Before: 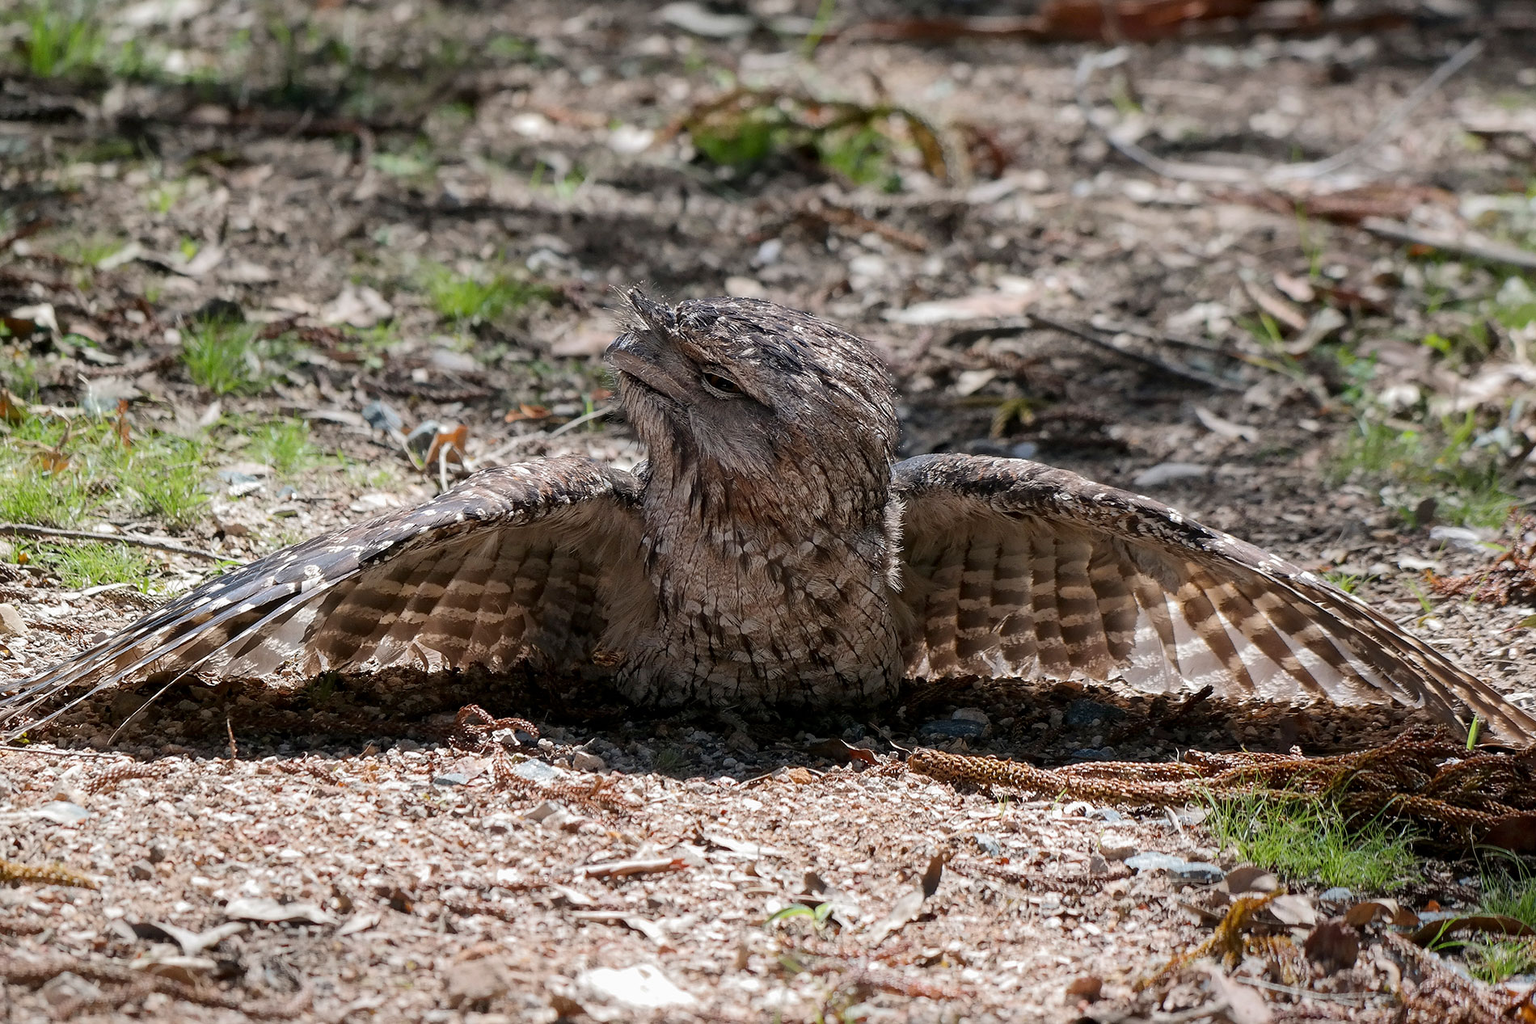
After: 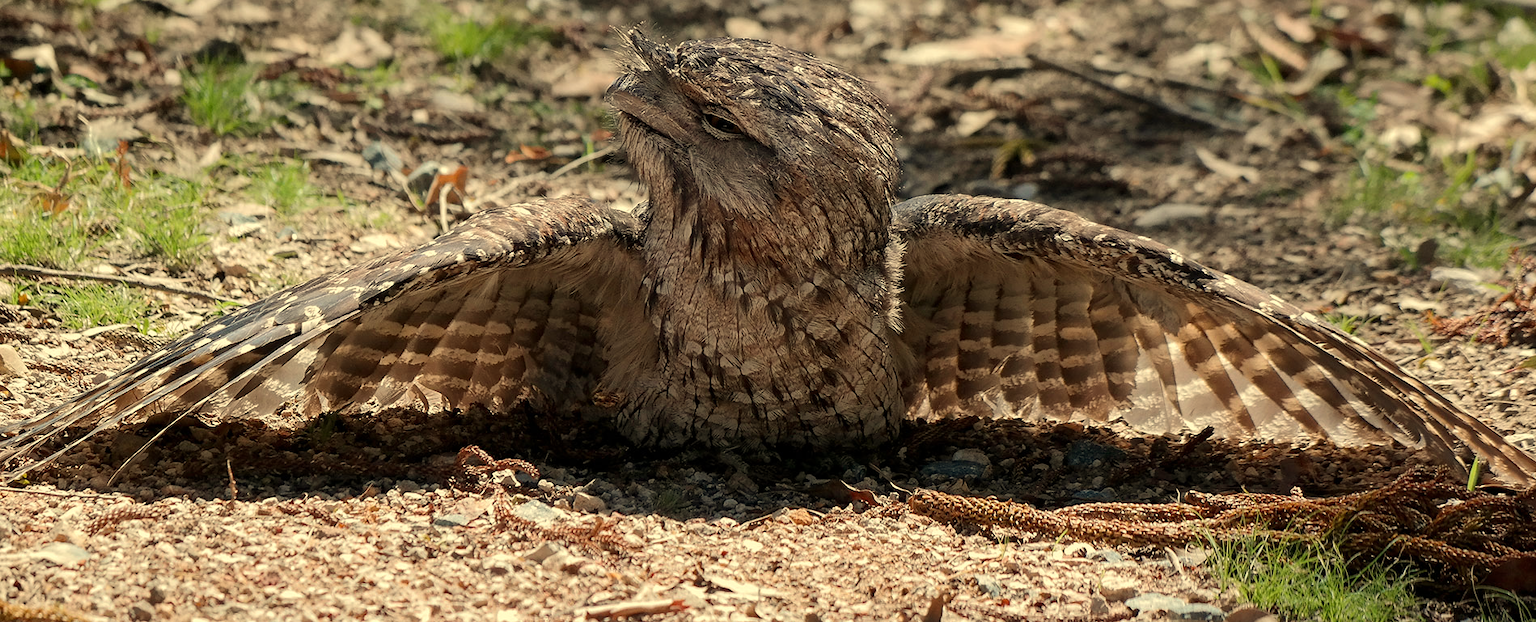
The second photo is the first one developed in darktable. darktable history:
crop and rotate: top 25.357%, bottom 13.942%
white balance: red 1.08, blue 0.791
